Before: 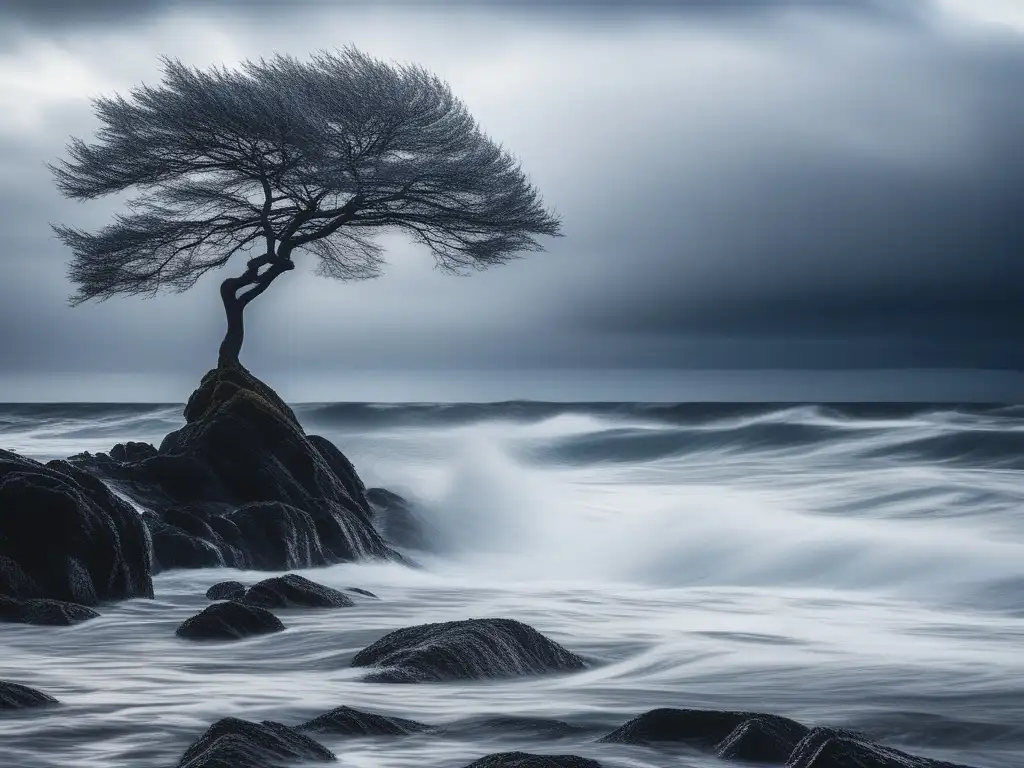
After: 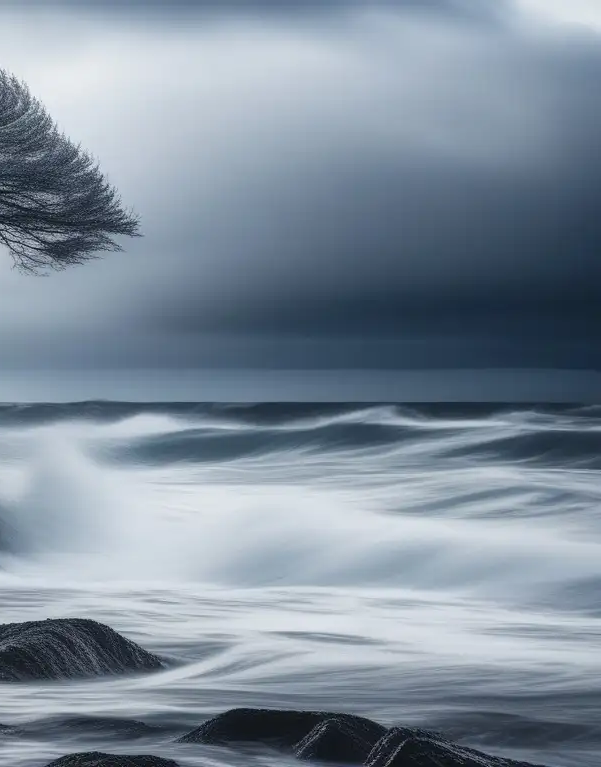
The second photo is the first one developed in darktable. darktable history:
crop: left 41.306%
